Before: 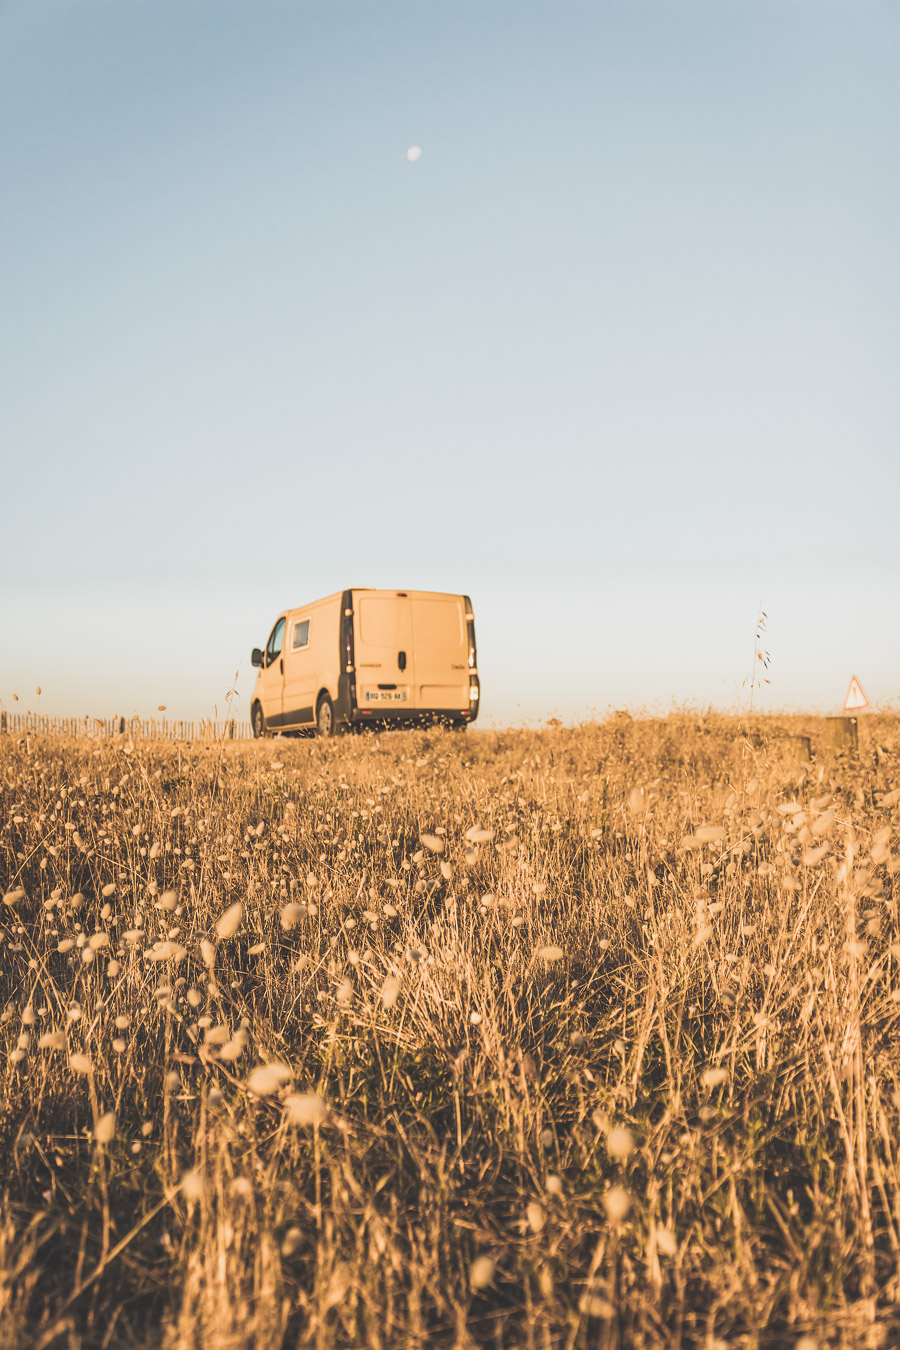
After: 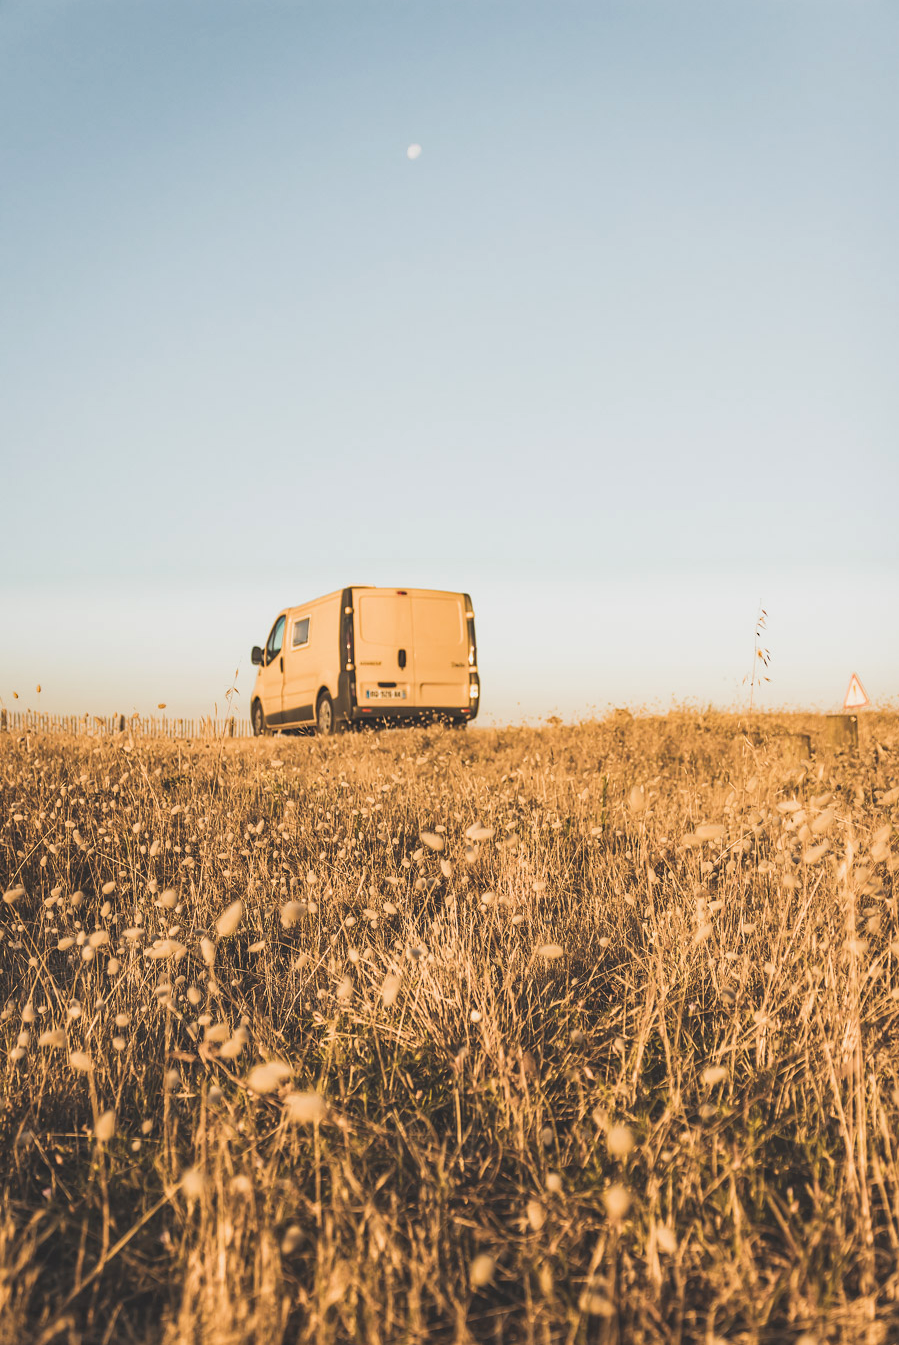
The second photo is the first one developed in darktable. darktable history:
crop: top 0.169%, bottom 0.178%
haze removal: adaptive false
